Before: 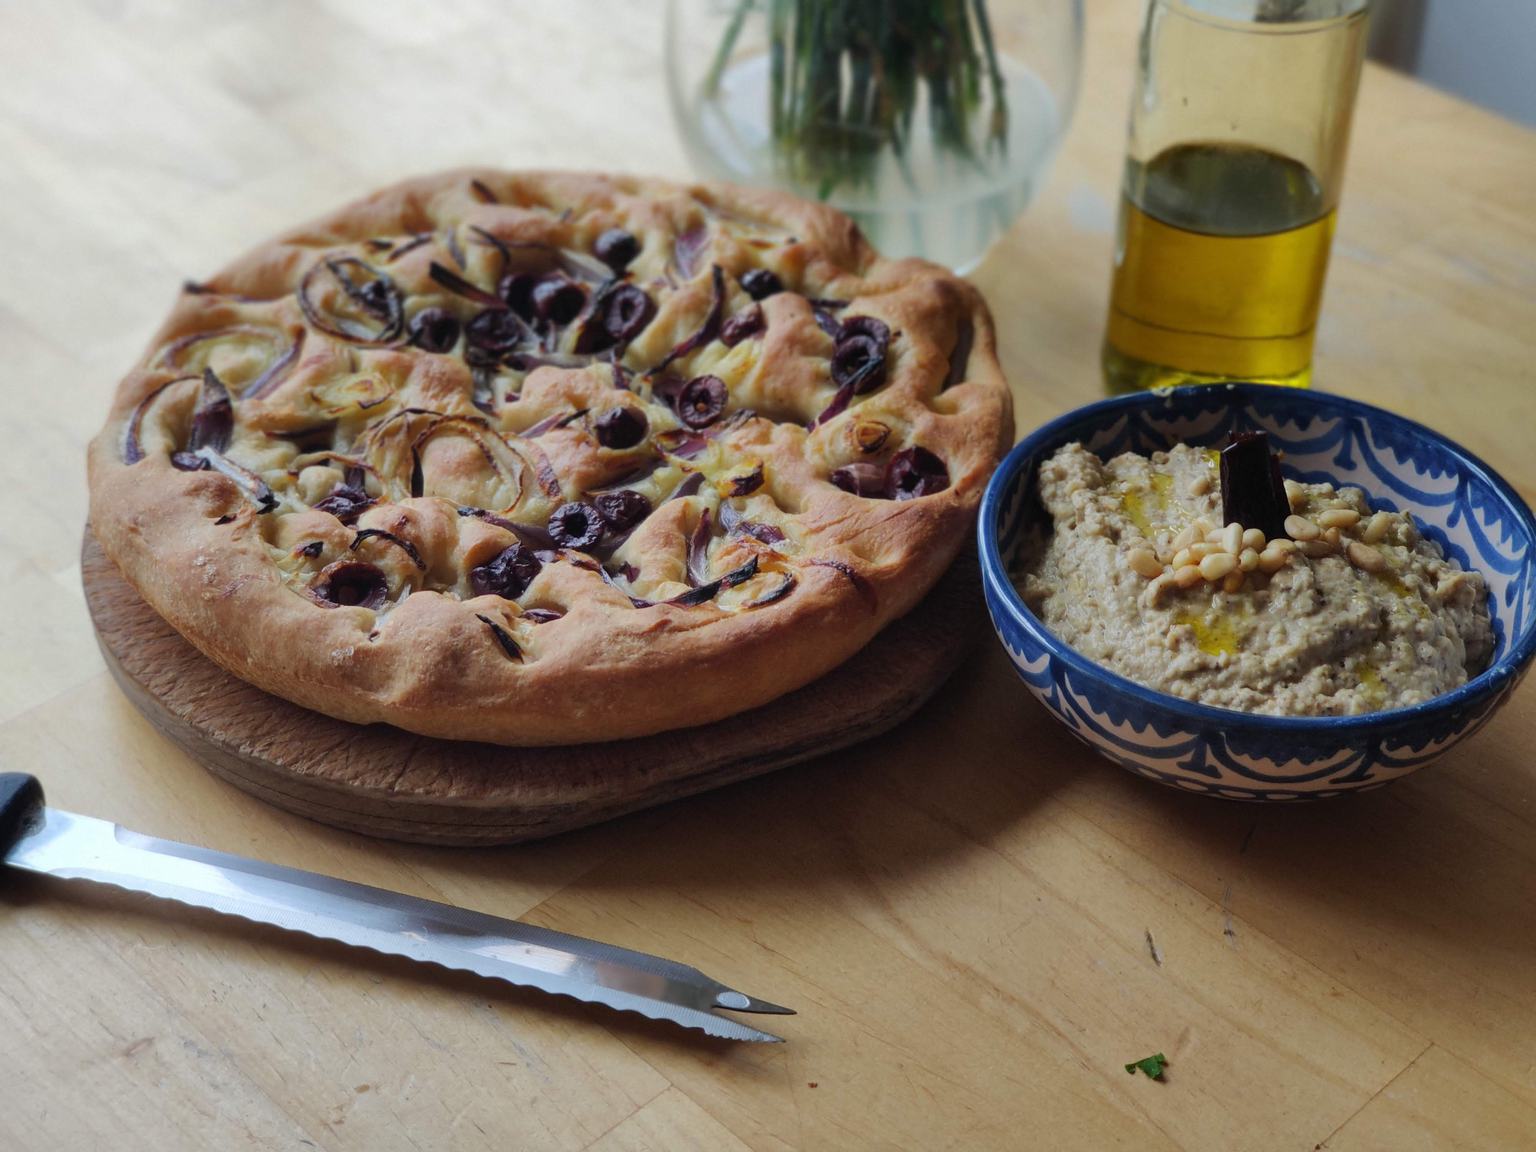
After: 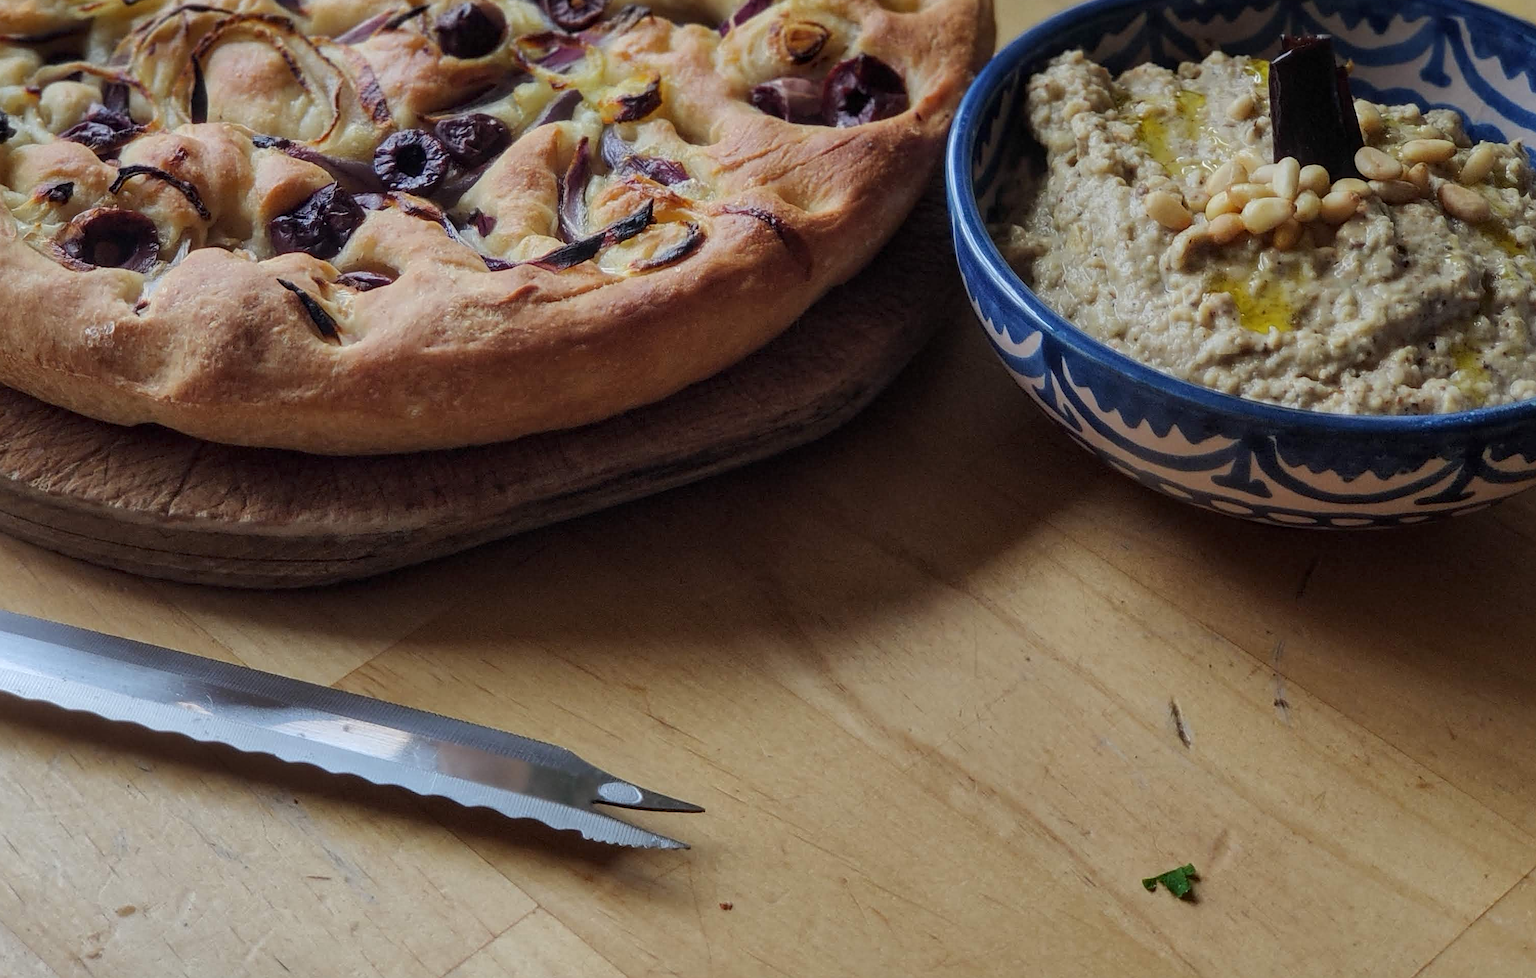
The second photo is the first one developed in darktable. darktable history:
crop and rotate: left 17.458%, top 35.196%, right 7.494%, bottom 1.05%
local contrast: on, module defaults
sharpen: on, module defaults
